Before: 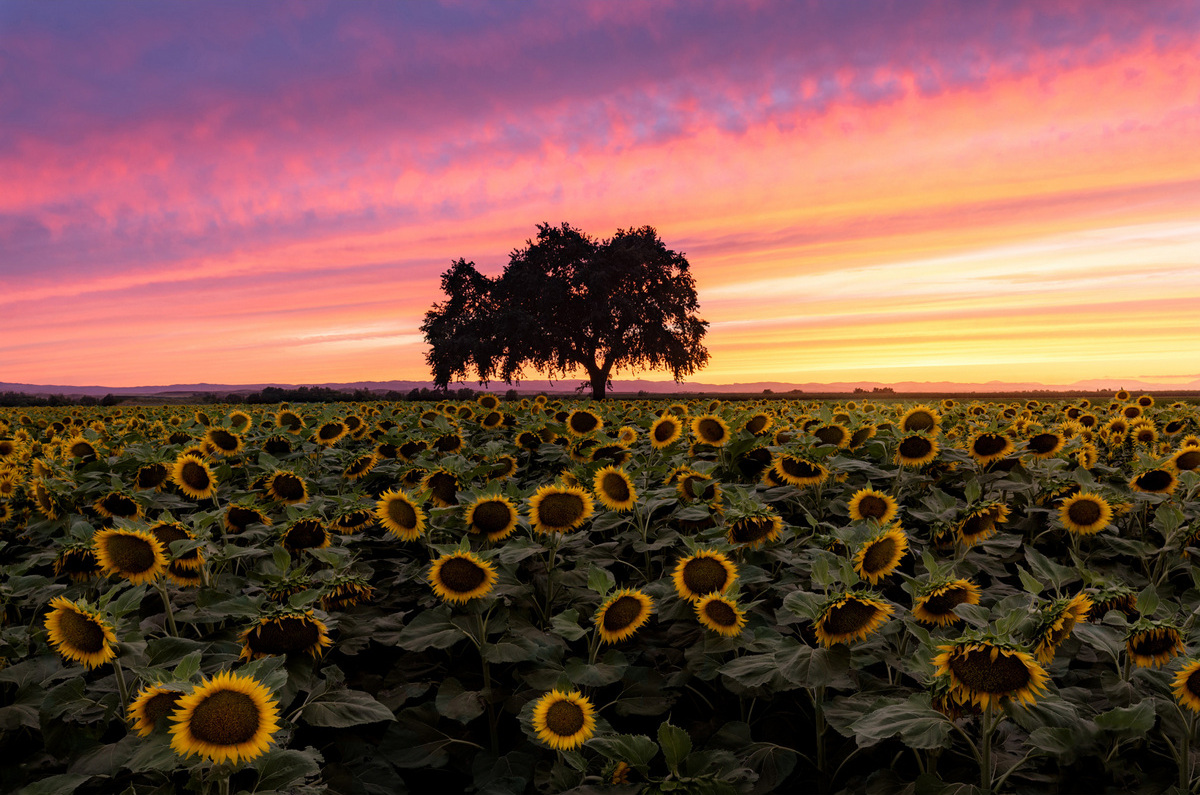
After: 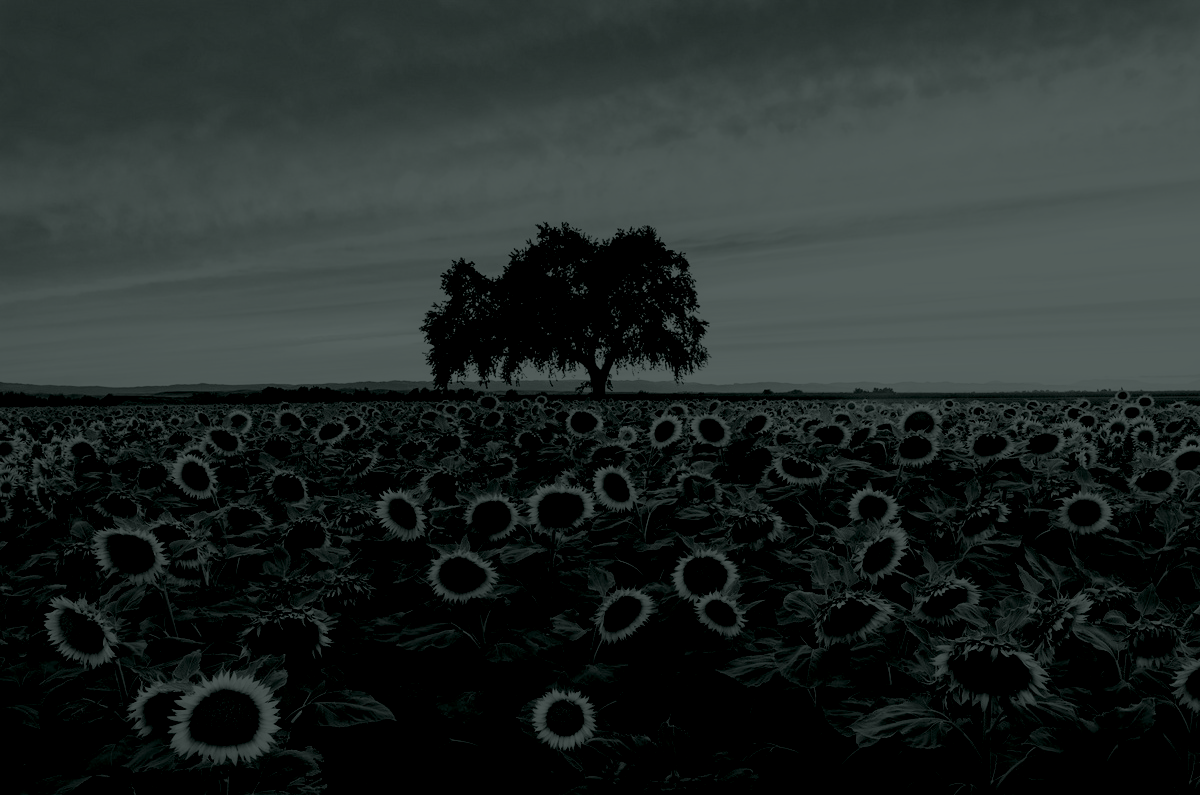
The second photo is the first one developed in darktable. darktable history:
local contrast: mode bilateral grid, contrast 30, coarseness 25, midtone range 0.2
colorize: hue 90°, saturation 19%, lightness 1.59%, version 1
base curve: curves: ch0 [(0, 0.003) (0.001, 0.002) (0.006, 0.004) (0.02, 0.022) (0.048, 0.086) (0.094, 0.234) (0.162, 0.431) (0.258, 0.629) (0.385, 0.8) (0.548, 0.918) (0.751, 0.988) (1, 1)], preserve colors none
